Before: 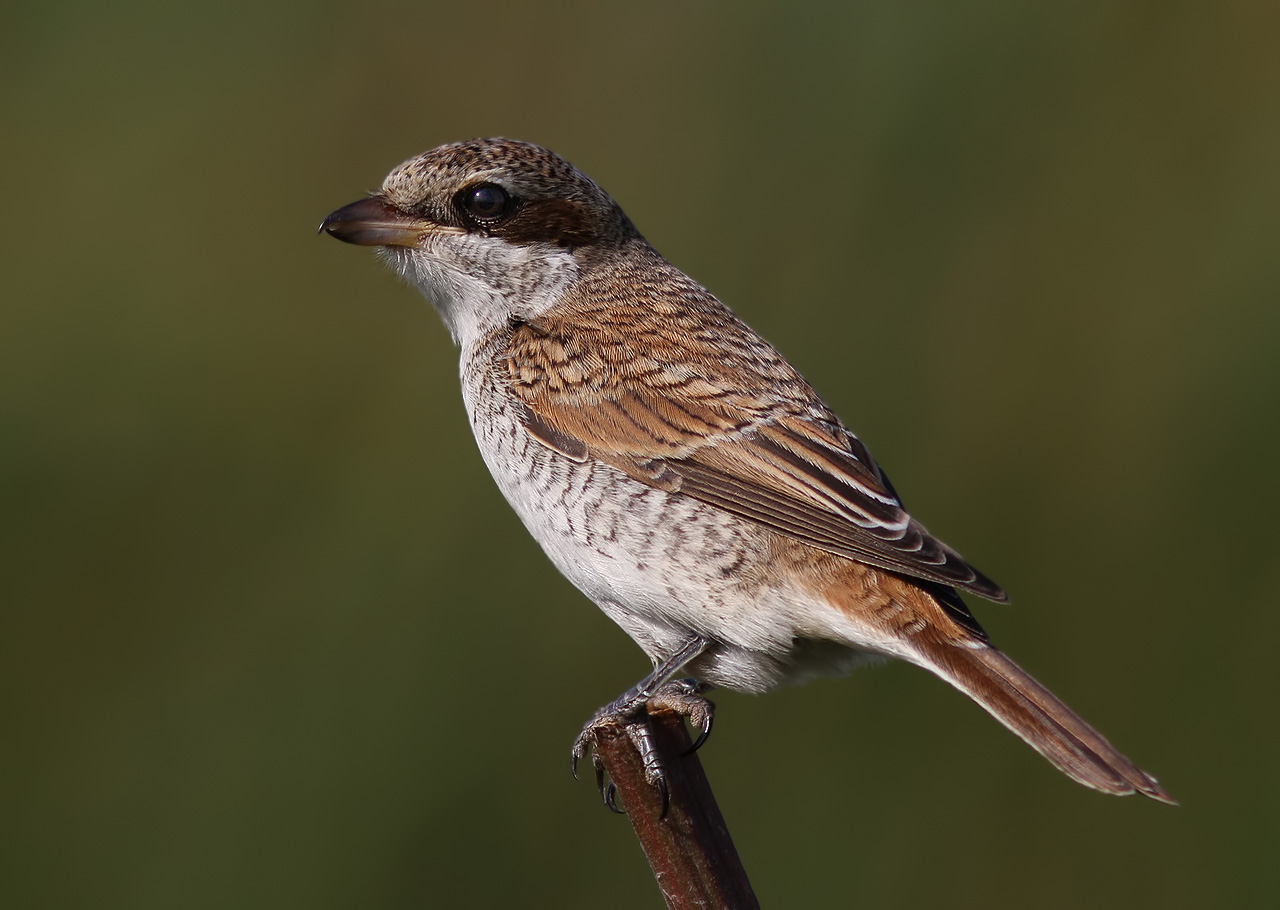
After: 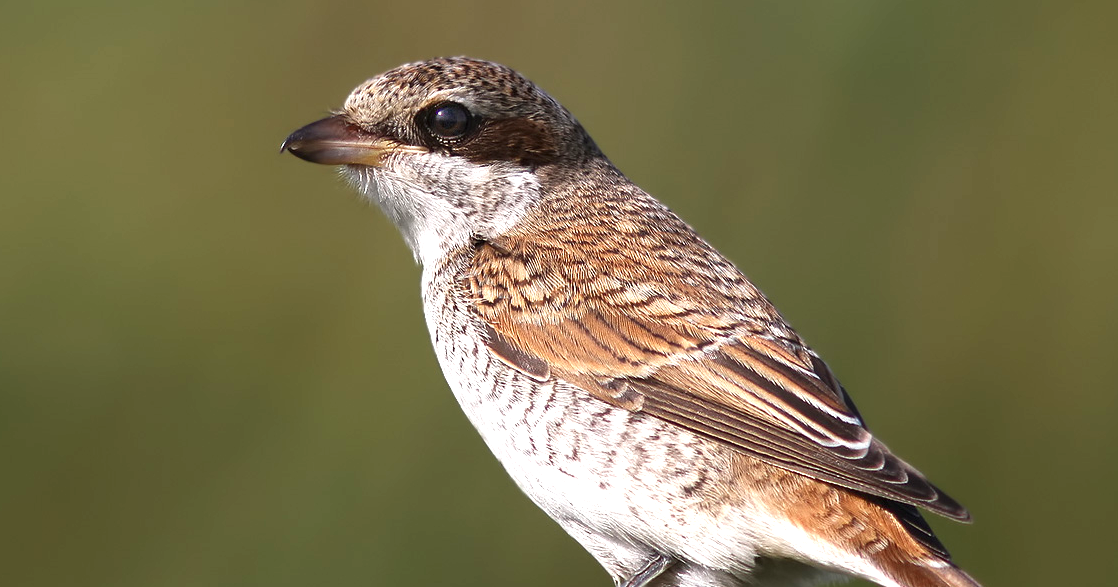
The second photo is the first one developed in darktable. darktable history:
exposure: black level correction 0, exposure 1.102 EV, compensate exposure bias true, compensate highlight preservation false
crop: left 2.995%, top 8.962%, right 9.611%, bottom 26.519%
